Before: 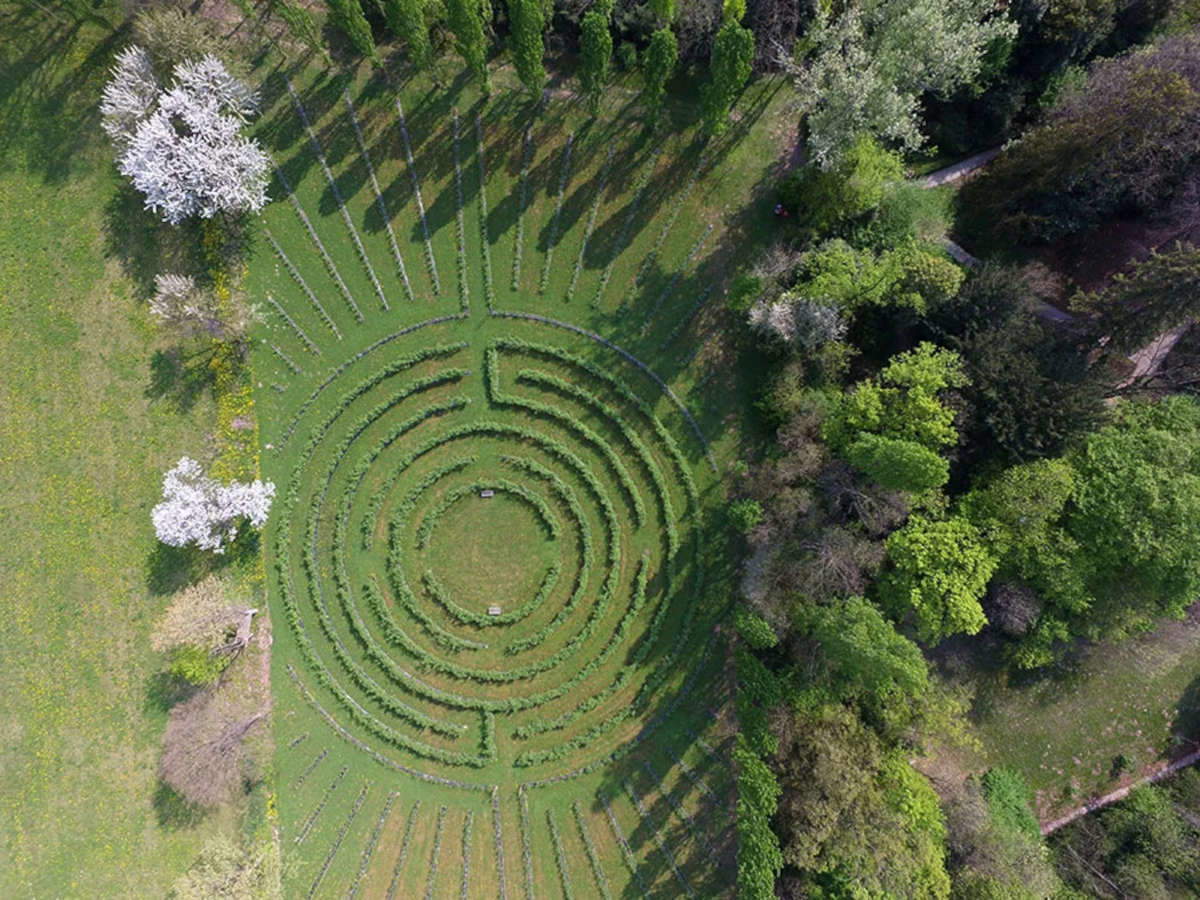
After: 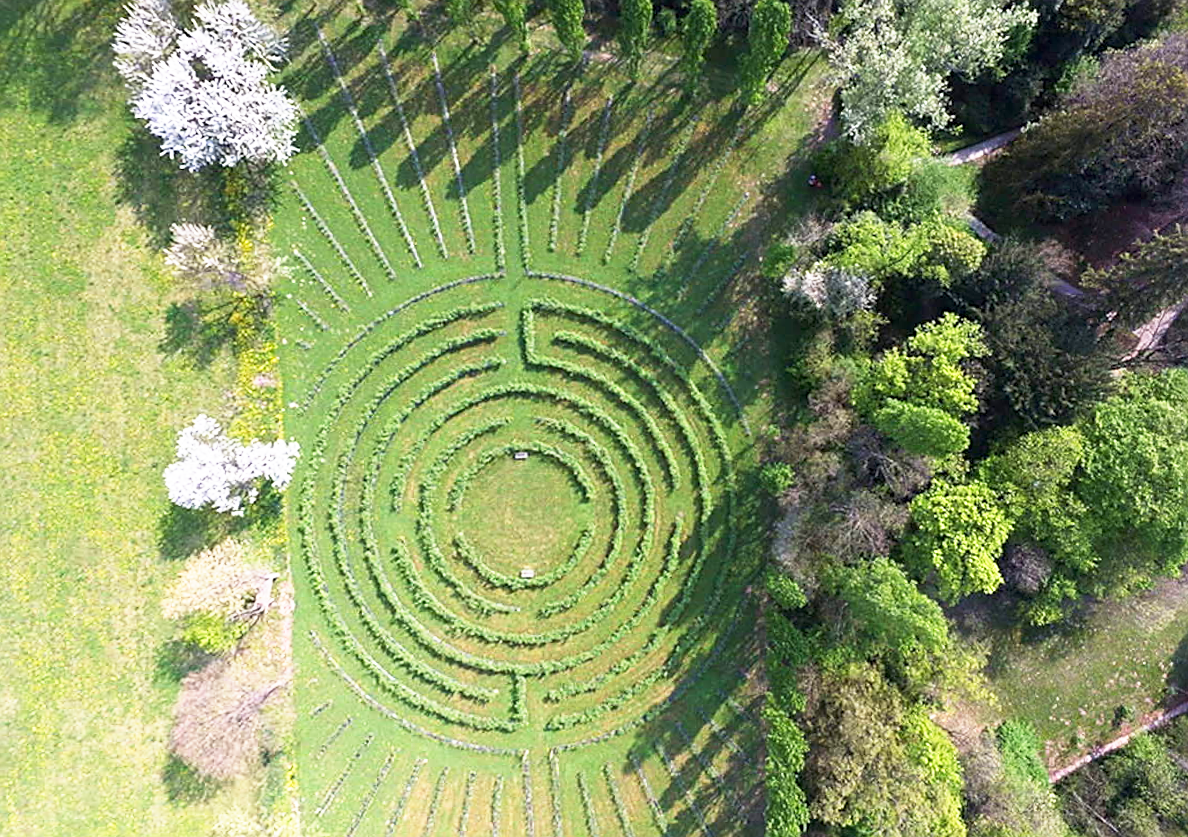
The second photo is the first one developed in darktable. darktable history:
base curve: curves: ch0 [(0, 0) (0.495, 0.917) (1, 1)], preserve colors none
sharpen: on, module defaults
rotate and perspective: rotation 0.679°, lens shift (horizontal) 0.136, crop left 0.009, crop right 0.991, crop top 0.078, crop bottom 0.95
